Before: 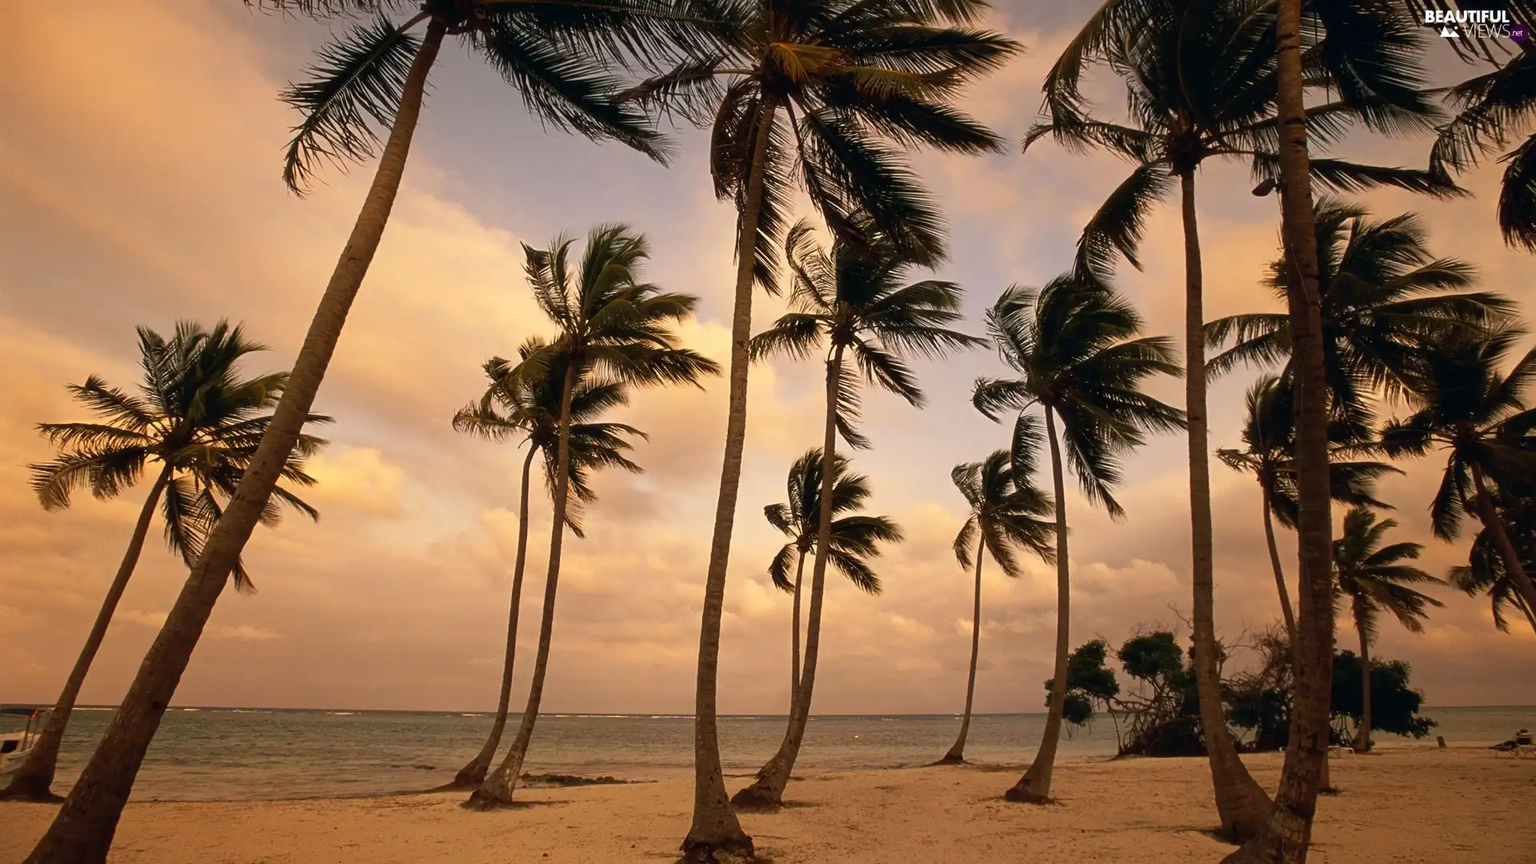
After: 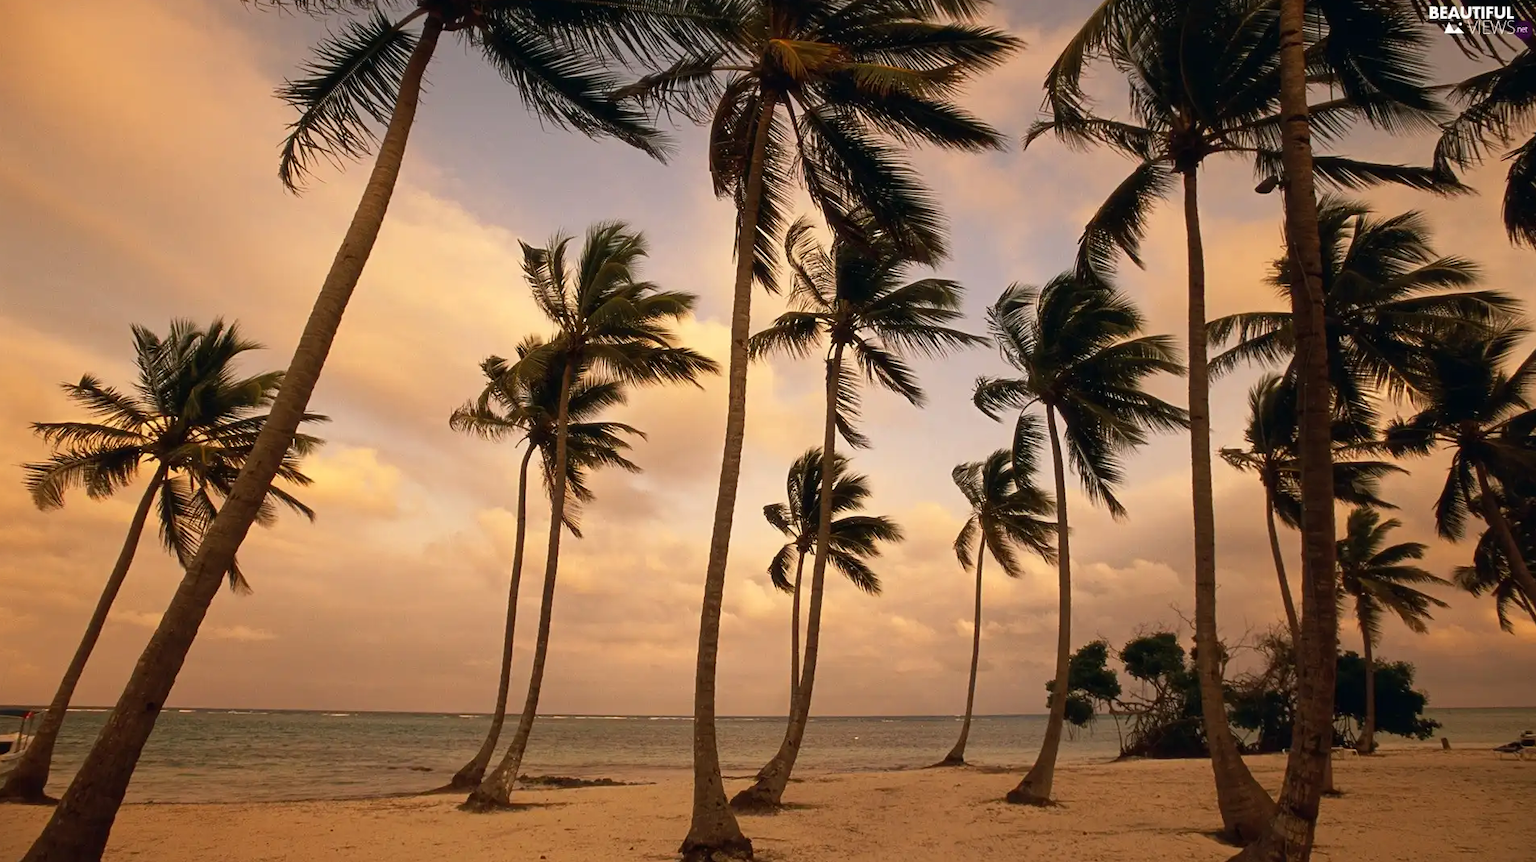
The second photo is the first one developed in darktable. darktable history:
crop: left 0.434%, top 0.485%, right 0.244%, bottom 0.386%
color balance: on, module defaults
